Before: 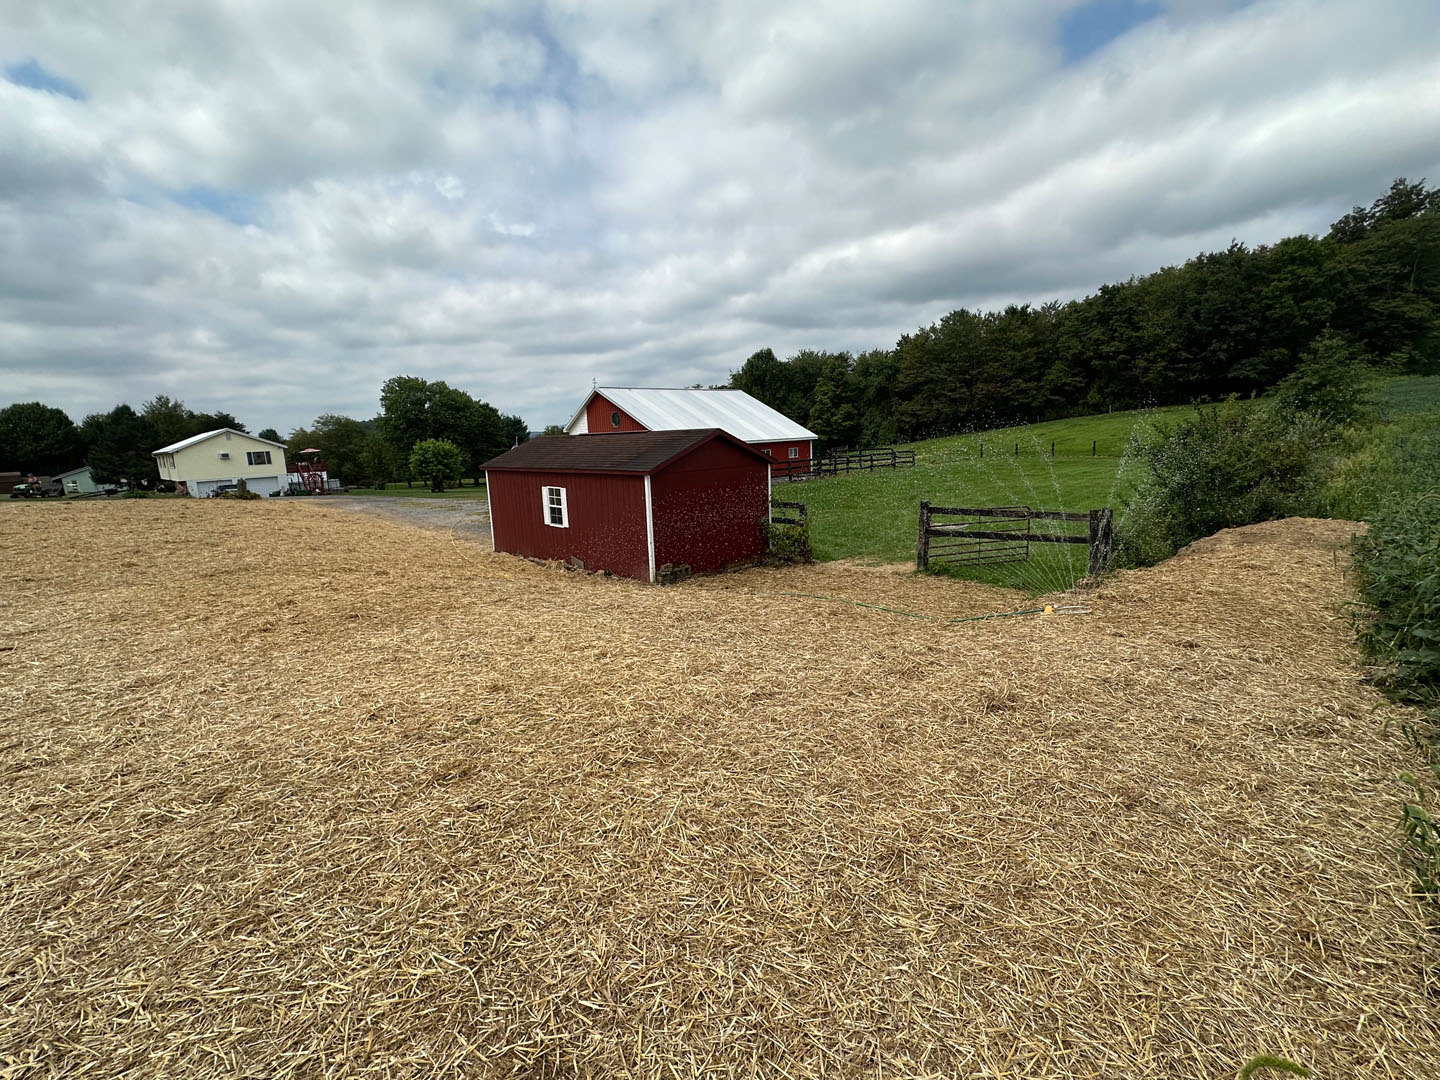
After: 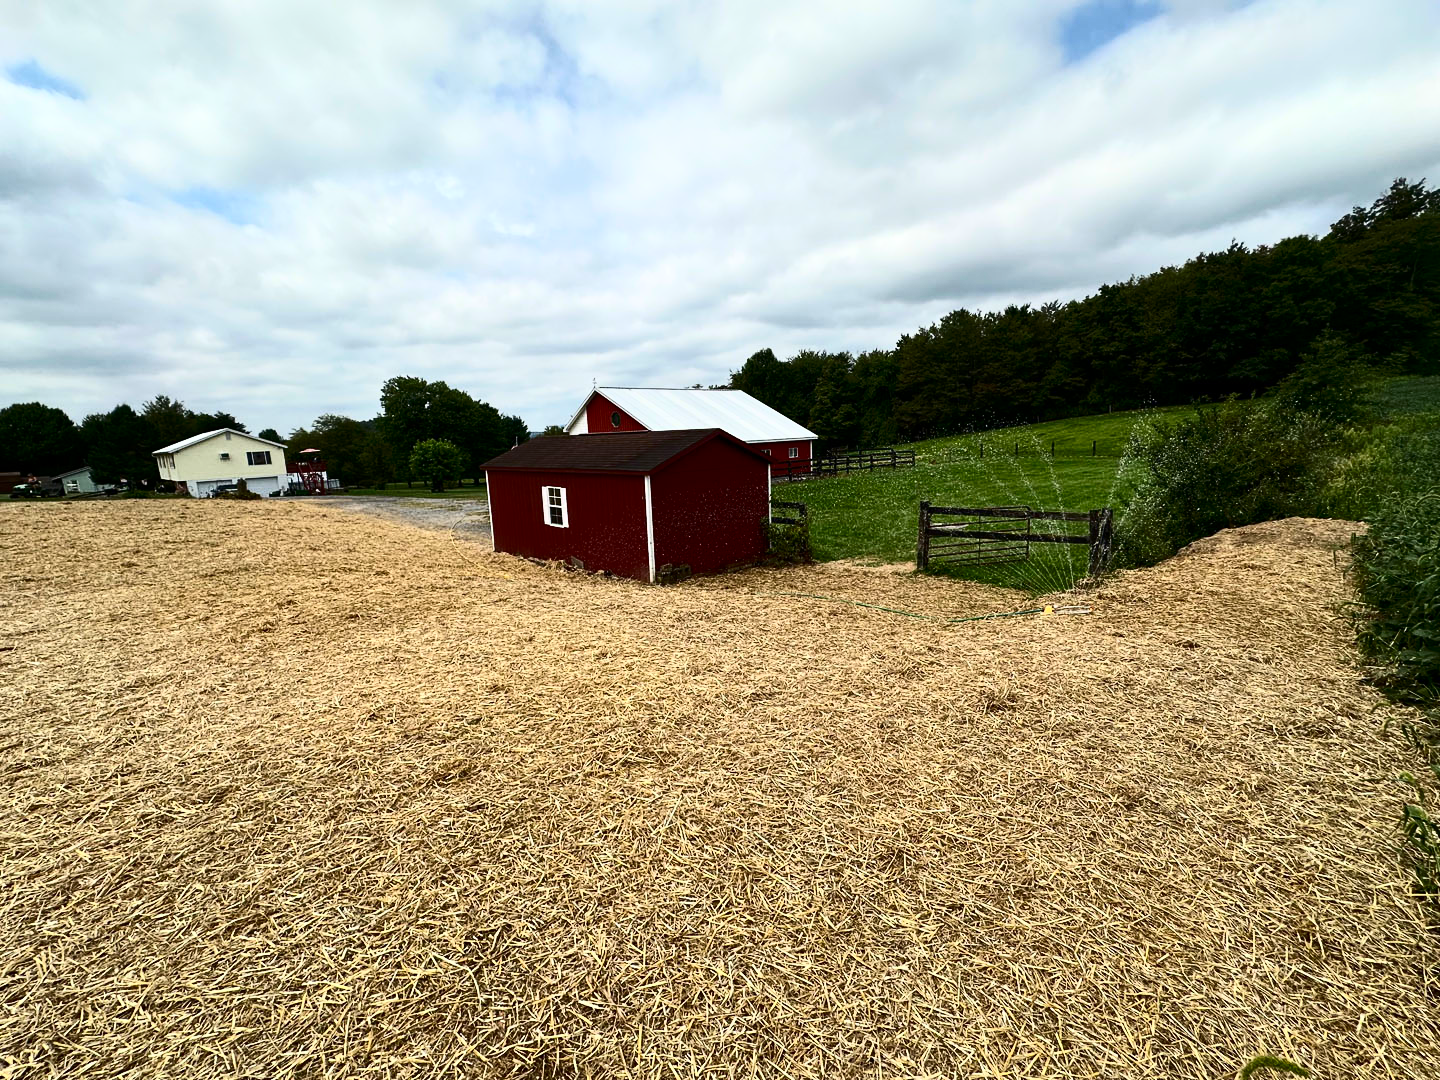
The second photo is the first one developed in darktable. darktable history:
contrast brightness saturation: contrast 0.397, brightness 0.049, saturation 0.256
